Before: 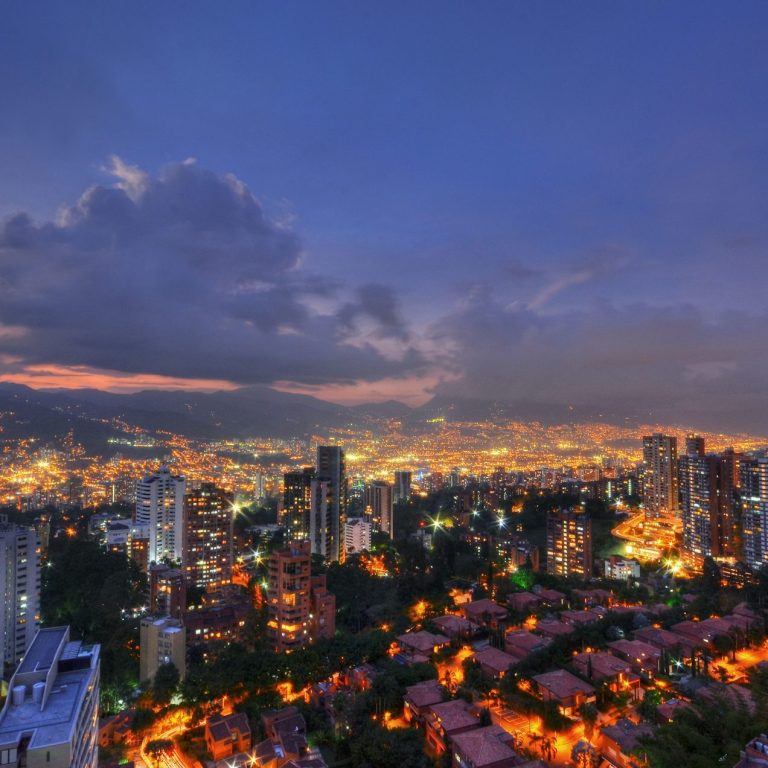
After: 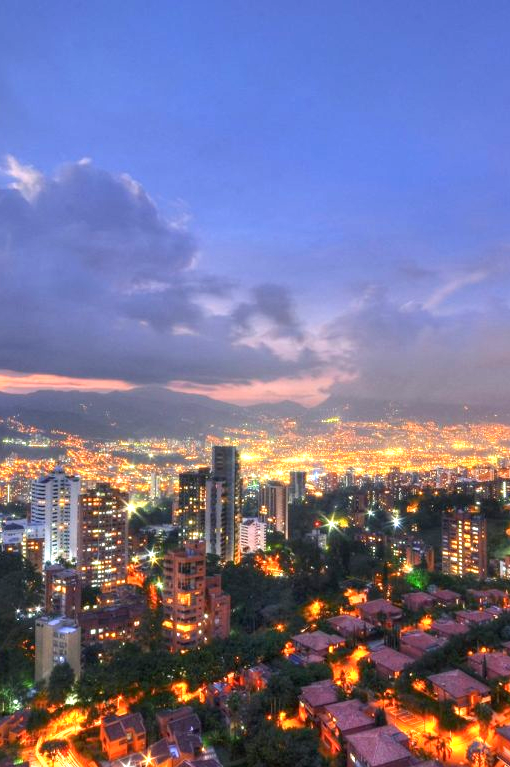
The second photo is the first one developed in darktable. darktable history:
exposure: exposure 1.089 EV, compensate highlight preservation false
crop and rotate: left 13.759%, right 19.8%
